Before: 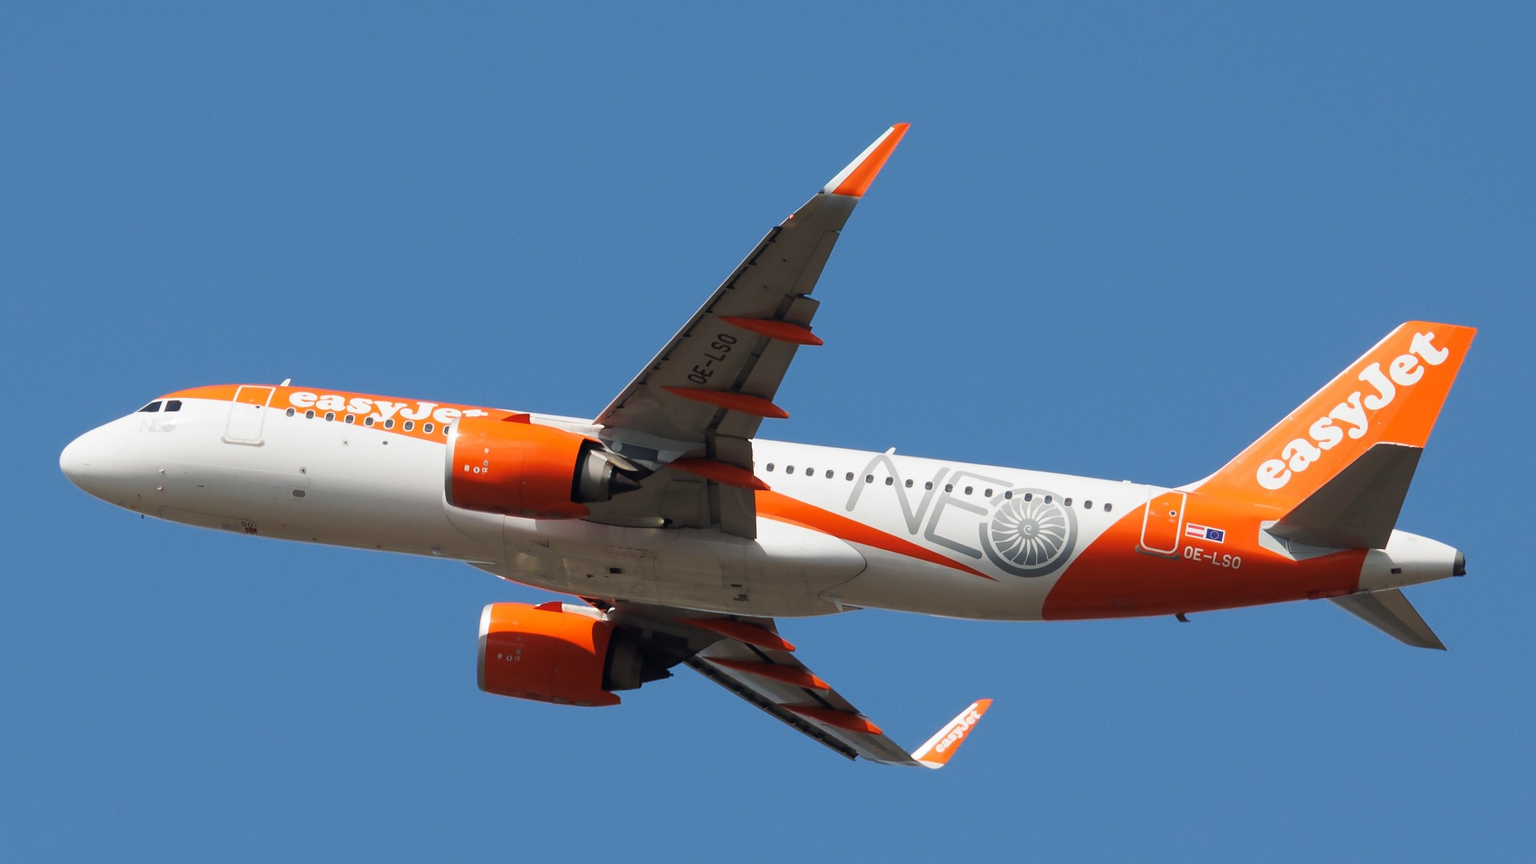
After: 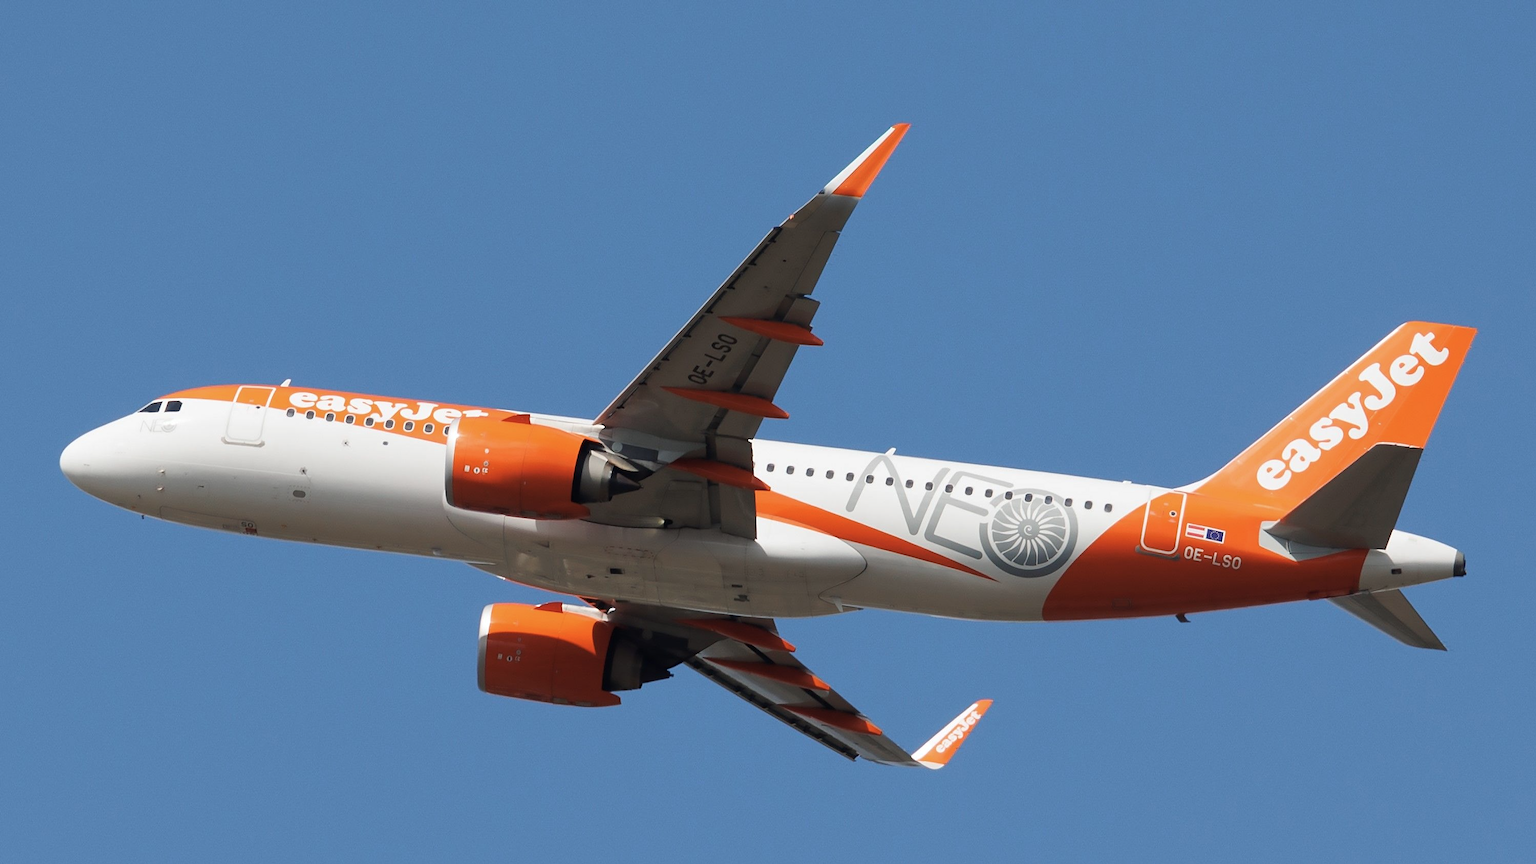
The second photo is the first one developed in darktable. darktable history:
color zones: curves: ch0 [(0, 0.5) (0.143, 0.5) (0.286, 0.5) (0.429, 0.504) (0.571, 0.5) (0.714, 0.509) (0.857, 0.5) (1, 0.5)]; ch1 [(0, 0.425) (0.143, 0.425) (0.286, 0.375) (0.429, 0.405) (0.571, 0.5) (0.714, 0.47) (0.857, 0.425) (1, 0.435)]; ch2 [(0, 0.5) (0.143, 0.5) (0.286, 0.5) (0.429, 0.517) (0.571, 0.5) (0.714, 0.51) (0.857, 0.5) (1, 0.5)]
tone equalizer: edges refinement/feathering 500, mask exposure compensation -1.57 EV, preserve details no
sharpen: amount 0.216
